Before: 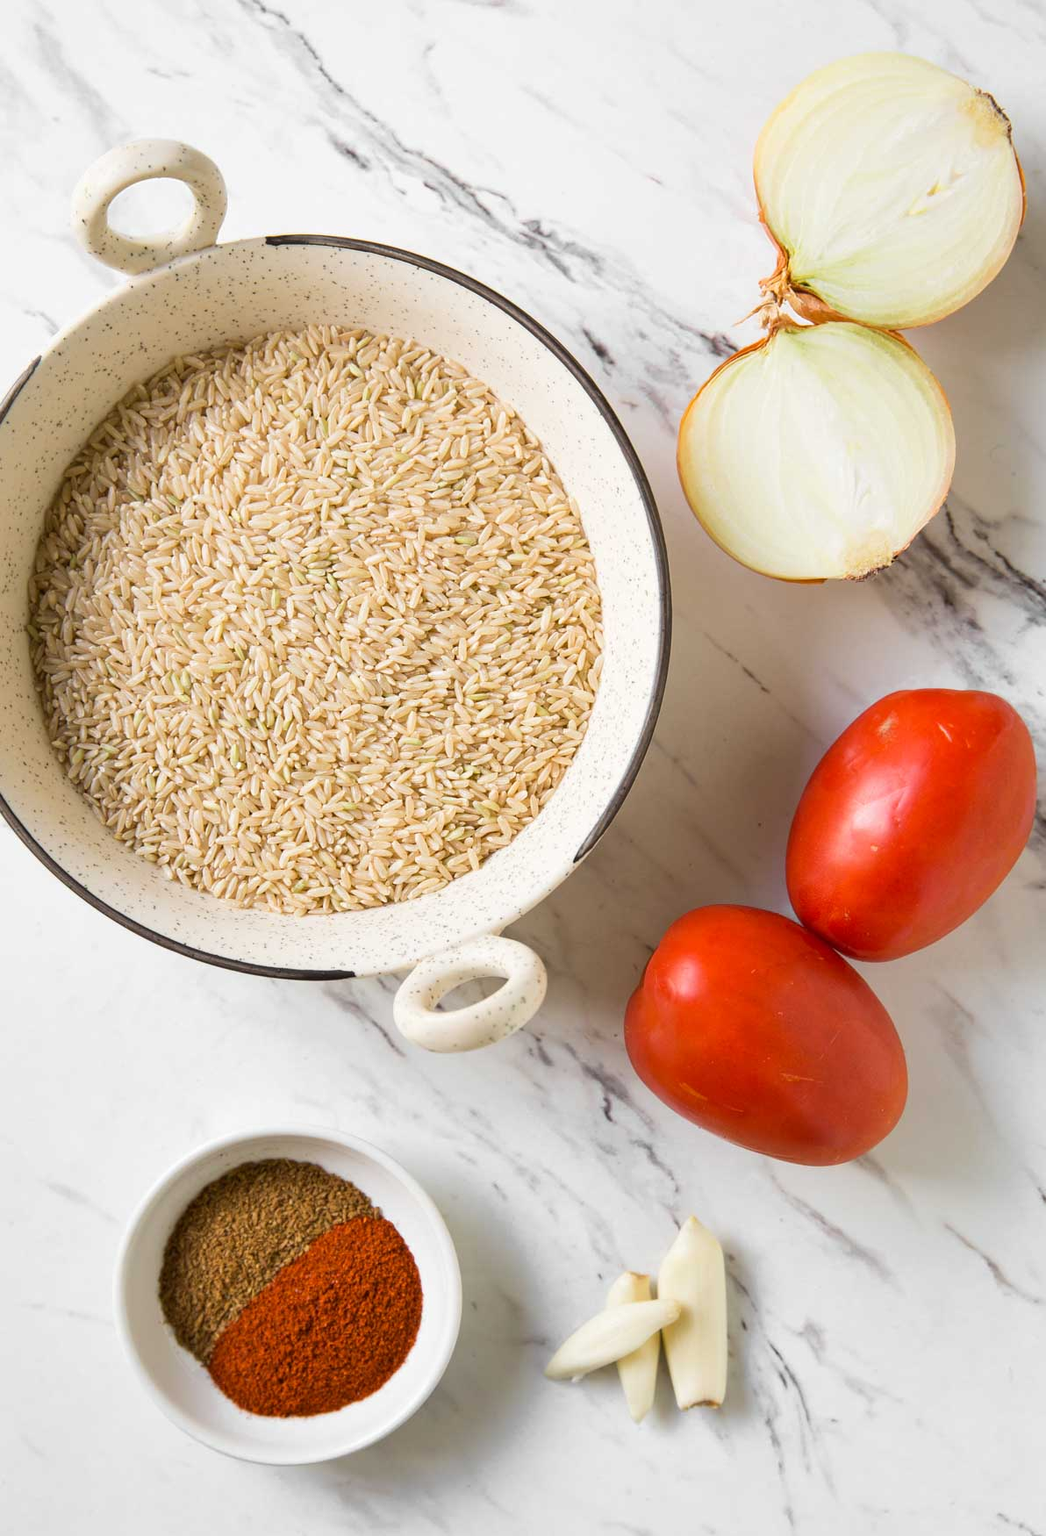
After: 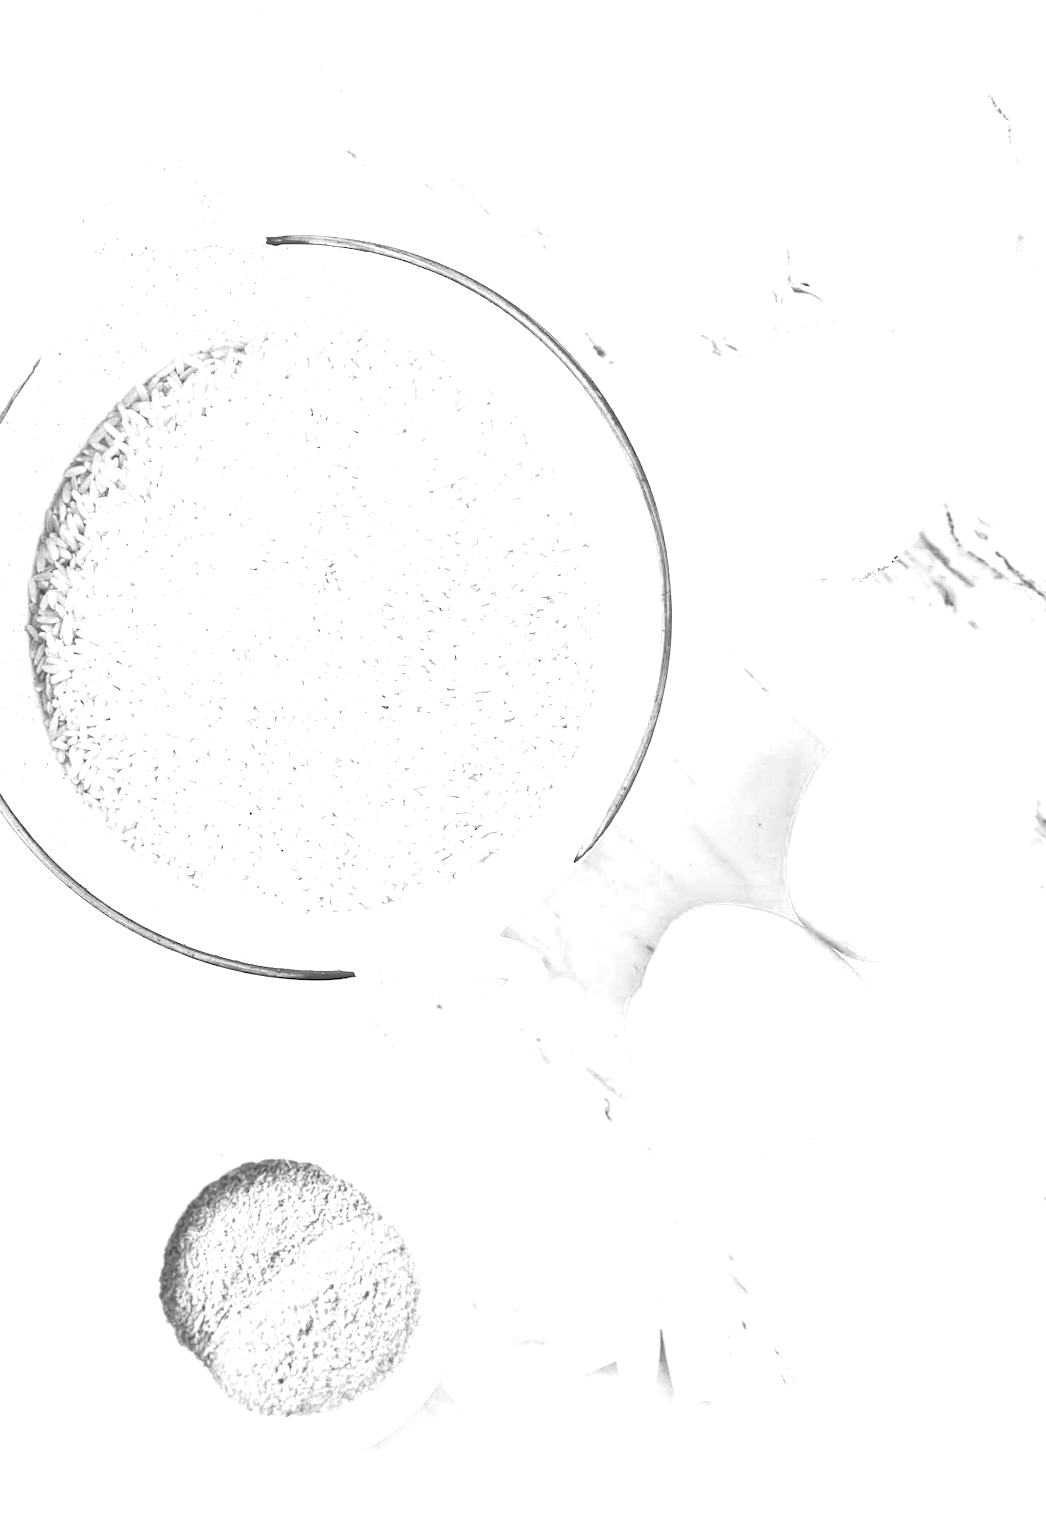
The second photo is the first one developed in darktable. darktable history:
white balance: red 4.26, blue 1.802
local contrast: mode bilateral grid, contrast 25, coarseness 60, detail 151%, midtone range 0.2
exposure: exposure 1 EV, compensate highlight preservation false
color balance rgb: shadows lift › chroma 1%, shadows lift › hue 113°, highlights gain › chroma 0.2%, highlights gain › hue 333°, perceptual saturation grading › global saturation 20%, perceptual saturation grading › highlights -50%, perceptual saturation grading › shadows 25%, contrast -30%
monochrome: a -6.99, b 35.61, size 1.4
